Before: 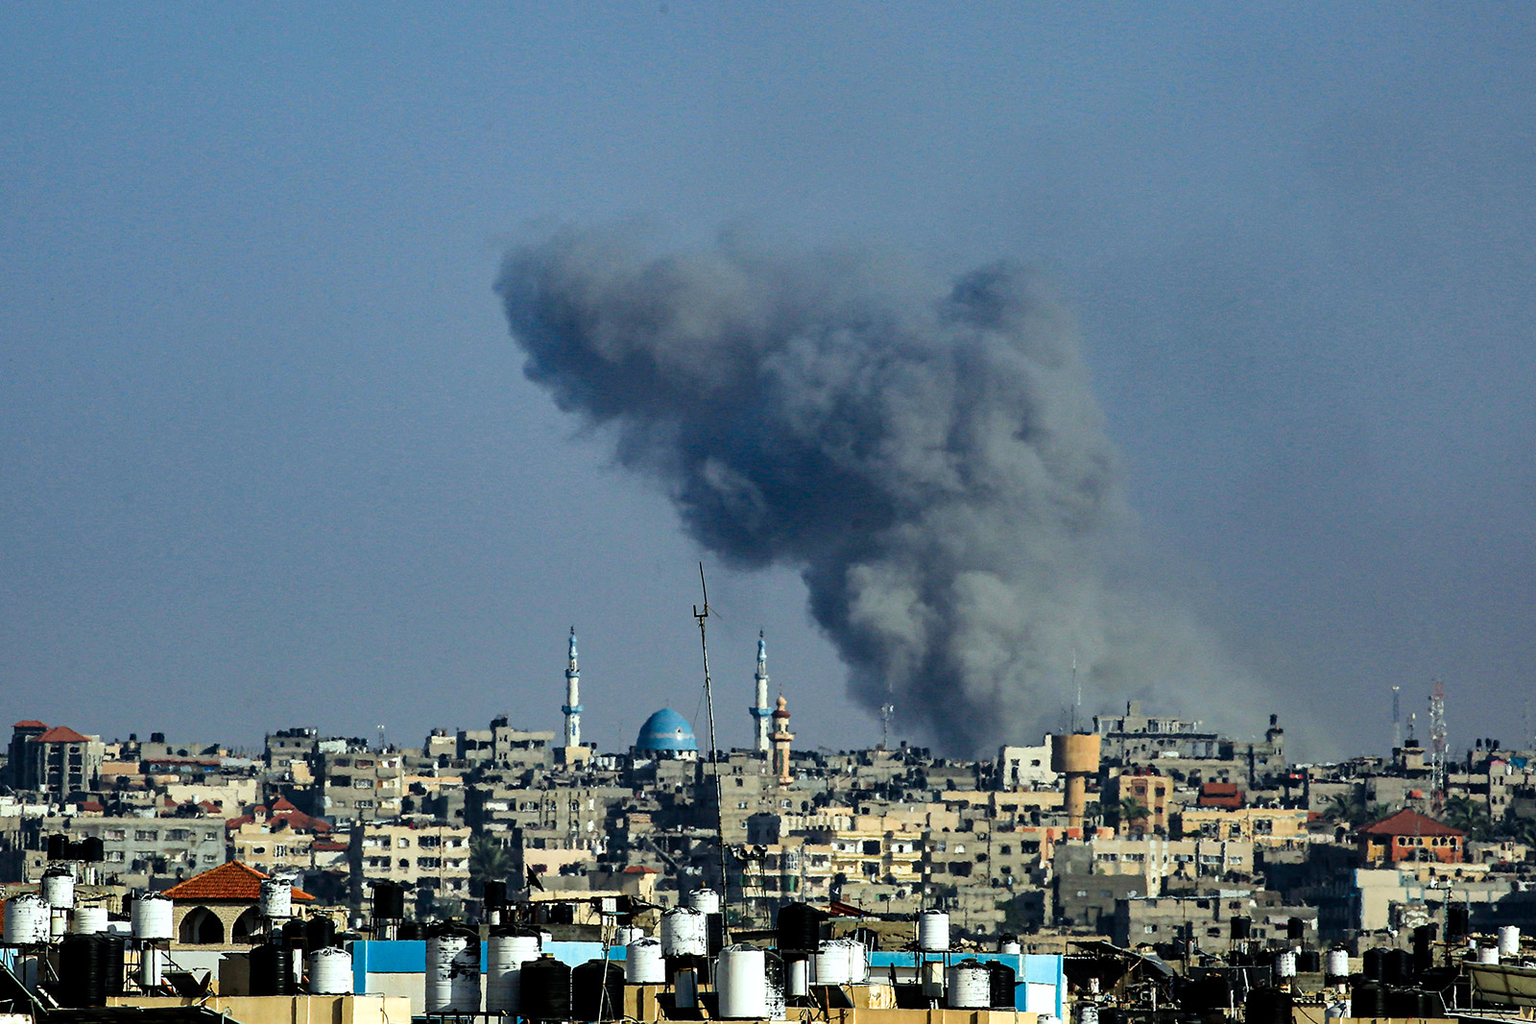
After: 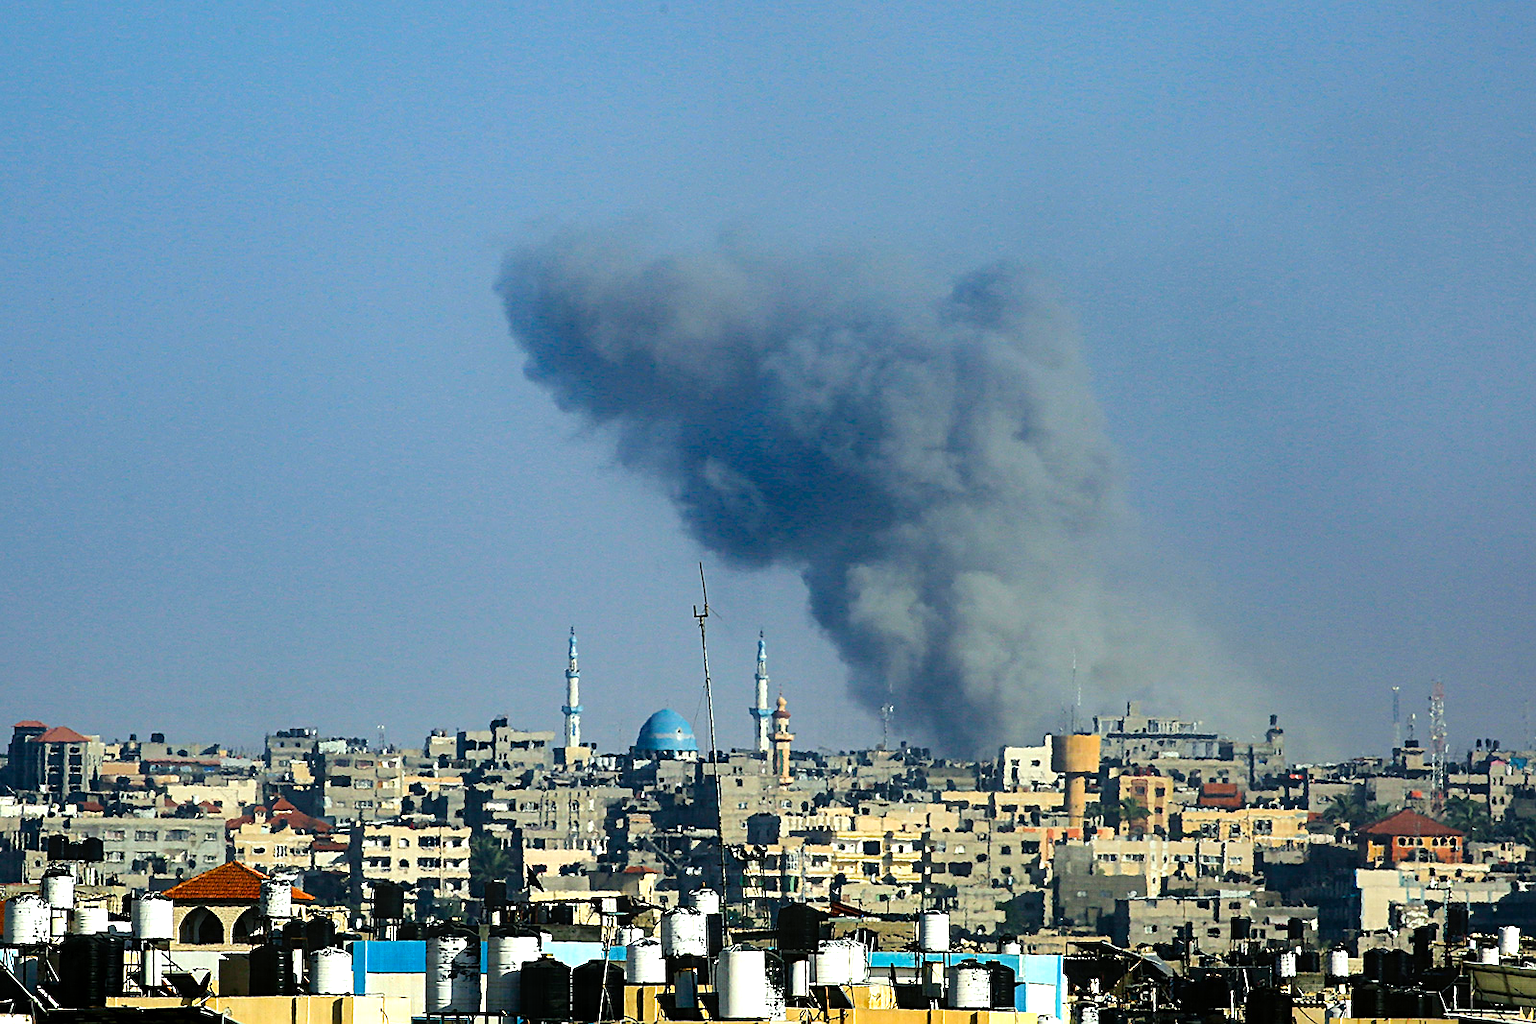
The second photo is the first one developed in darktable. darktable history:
color balance rgb: shadows lift › chroma 2%, shadows lift › hue 217.2°, power › hue 60°, highlights gain › chroma 1%, highlights gain › hue 69.6°, global offset › luminance -0.5%, perceptual saturation grading › global saturation 15%, global vibrance 15%
sharpen: on, module defaults
exposure: black level correction -0.002, exposure 0.54 EV, compensate highlight preservation false
contrast equalizer: octaves 7, y [[0.6 ×6], [0.55 ×6], [0 ×6], [0 ×6], [0 ×6]], mix -1
